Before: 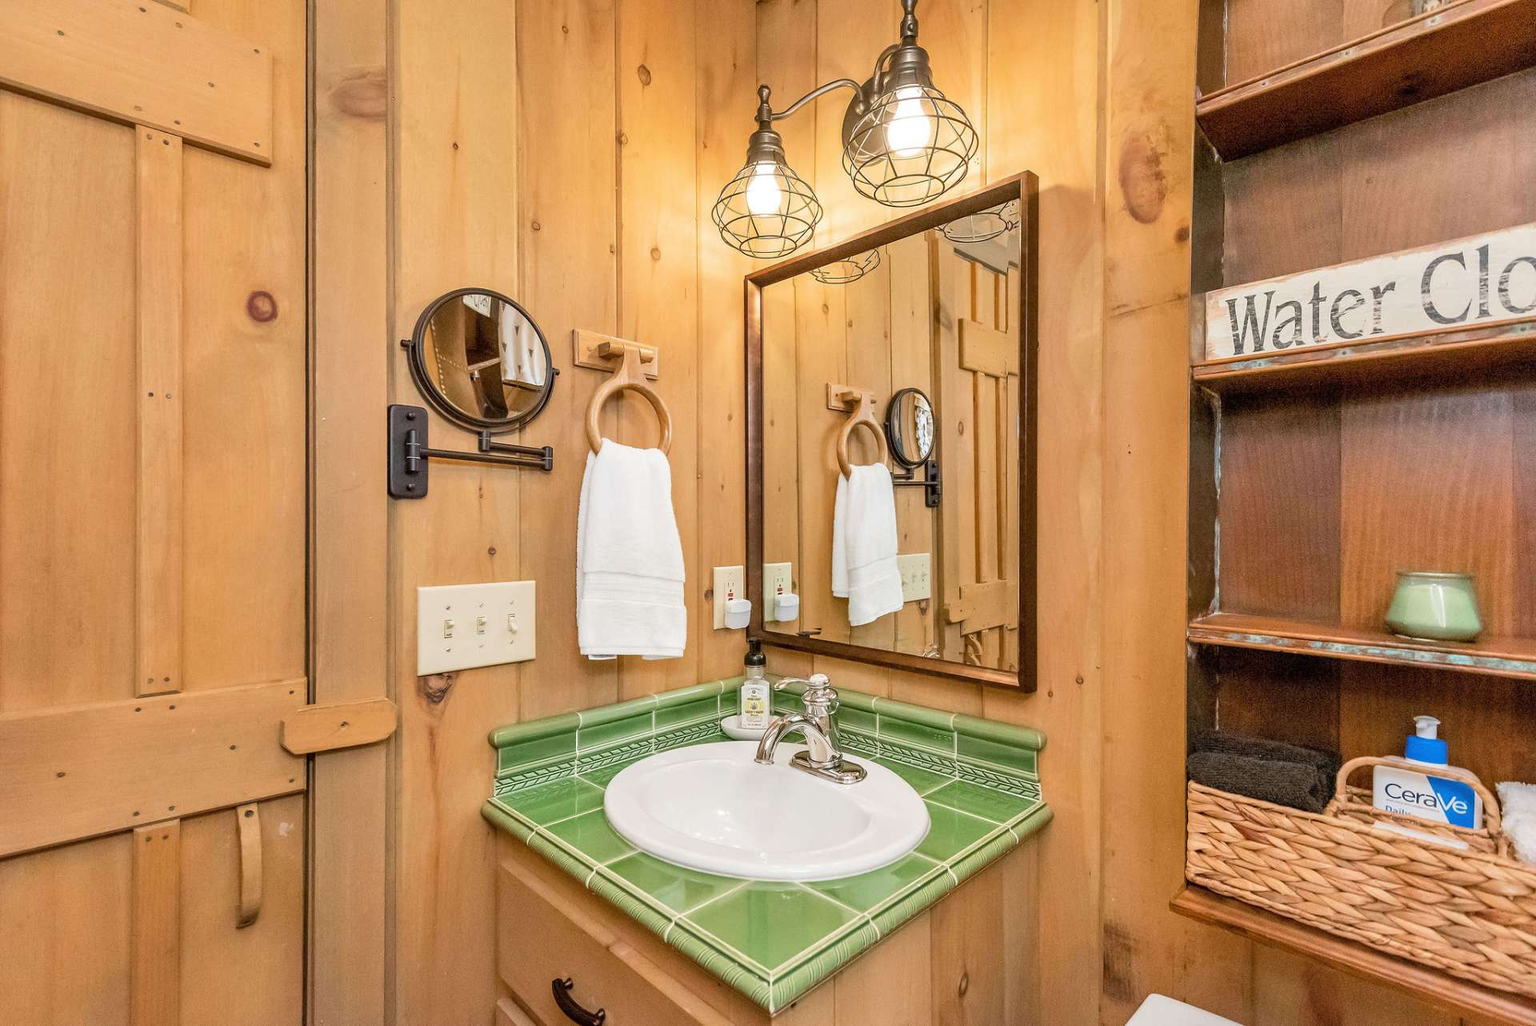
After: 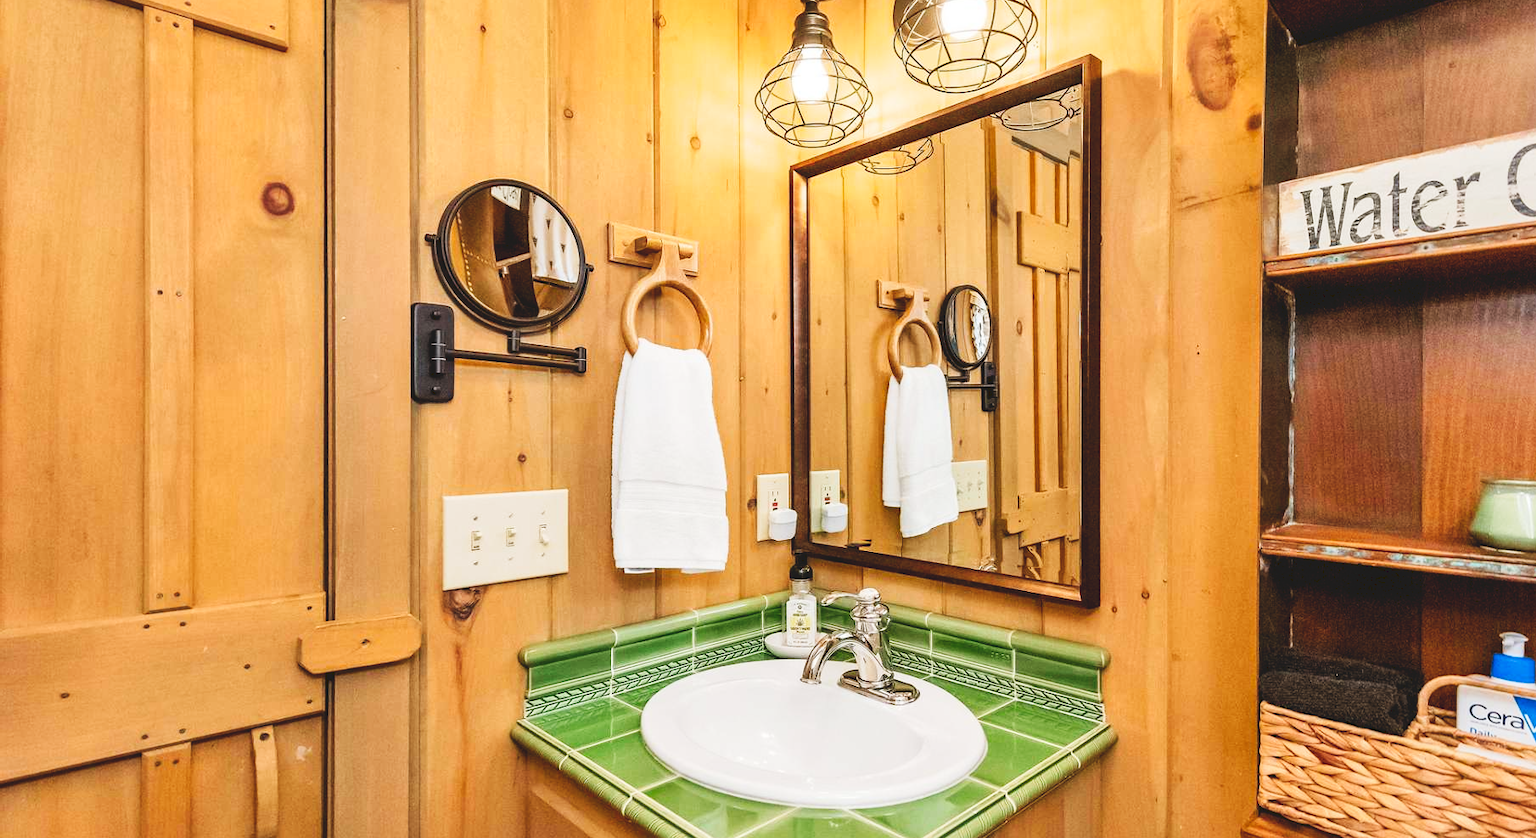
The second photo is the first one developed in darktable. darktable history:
tone curve: curves: ch0 [(0, 0) (0.003, 0.103) (0.011, 0.103) (0.025, 0.105) (0.044, 0.108) (0.069, 0.108) (0.1, 0.111) (0.136, 0.121) (0.177, 0.145) (0.224, 0.174) (0.277, 0.223) (0.335, 0.289) (0.399, 0.374) (0.468, 0.47) (0.543, 0.579) (0.623, 0.687) (0.709, 0.787) (0.801, 0.879) (0.898, 0.942) (1, 1)], preserve colors none
crop and rotate: angle 0.03°, top 11.643%, right 5.651%, bottom 11.189%
